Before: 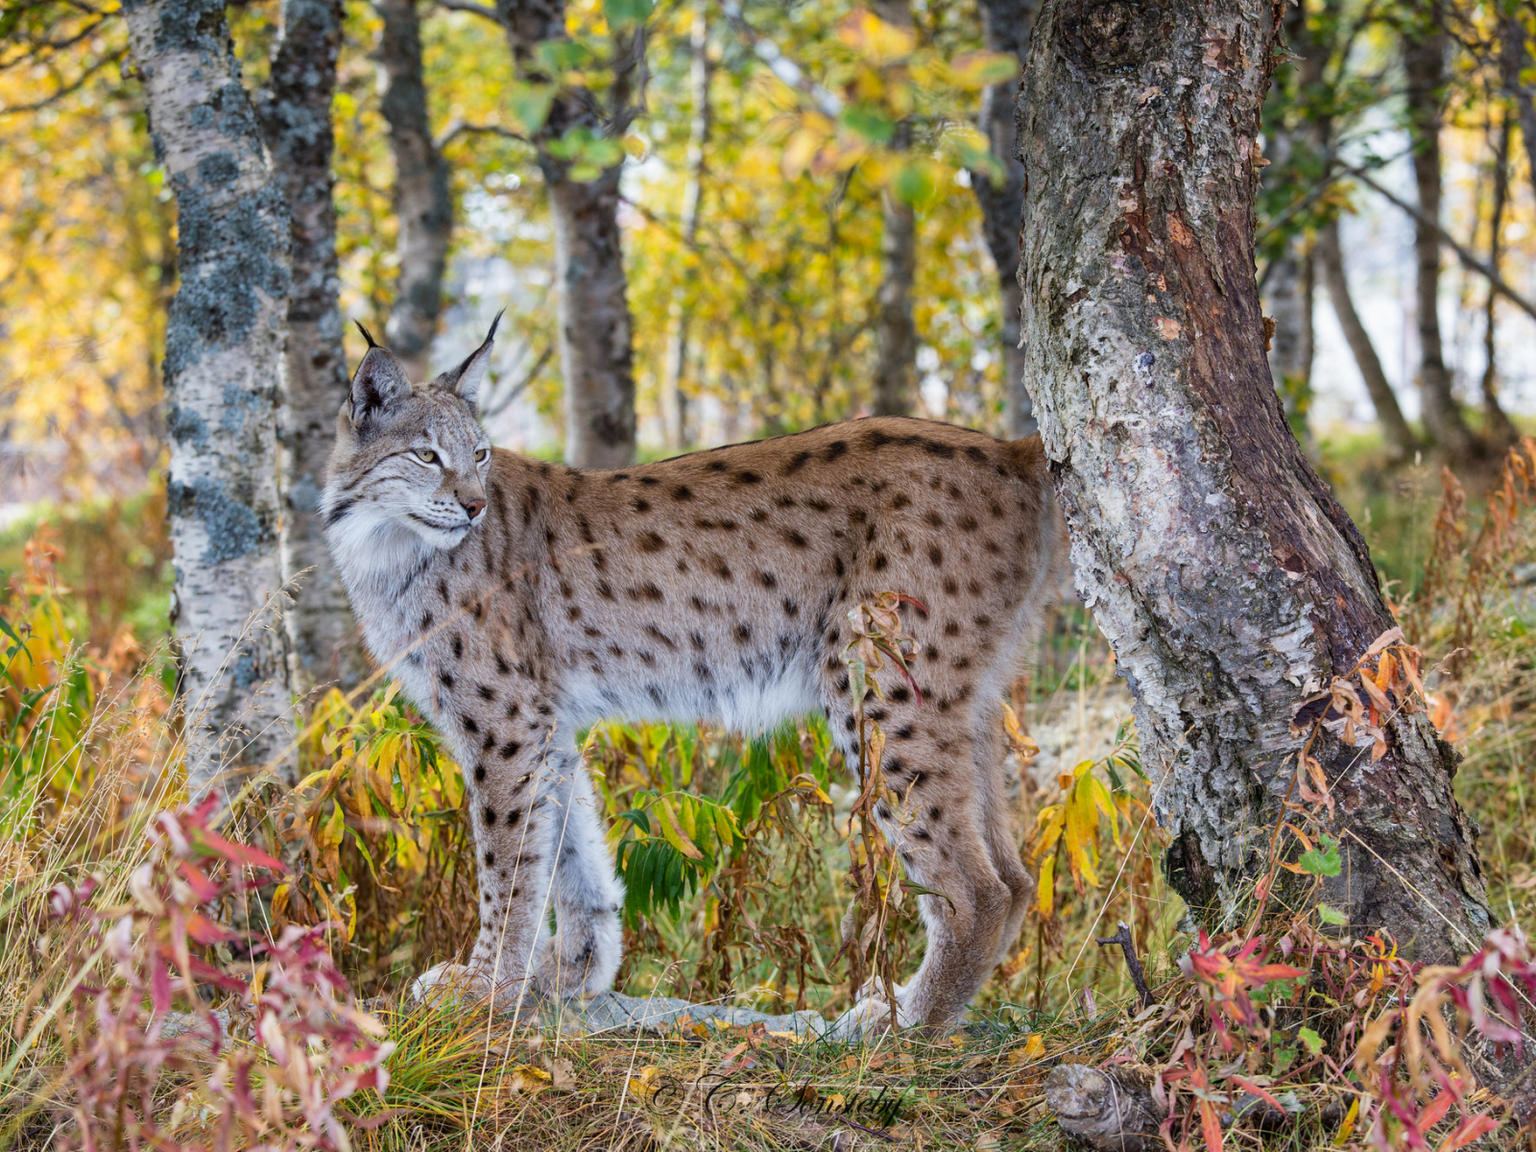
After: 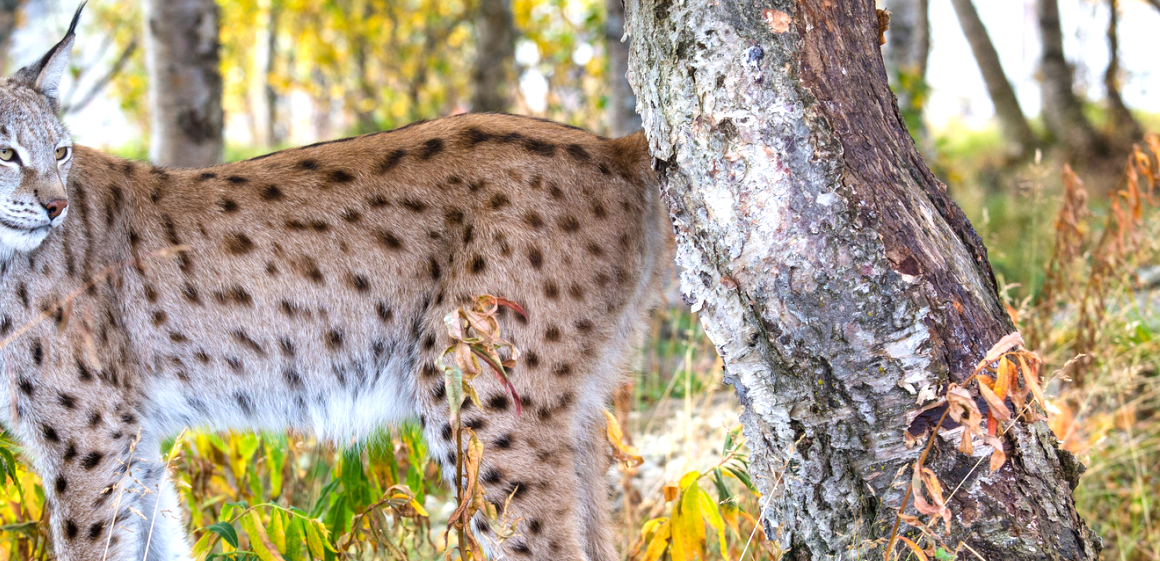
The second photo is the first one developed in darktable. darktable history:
color balance rgb: perceptual saturation grading › global saturation 0.492%, global vibrance 12.128%
crop and rotate: left 27.497%, top 26.798%, bottom 26.371%
exposure: black level correction 0, exposure 0.691 EV, compensate exposure bias true, compensate highlight preservation false
